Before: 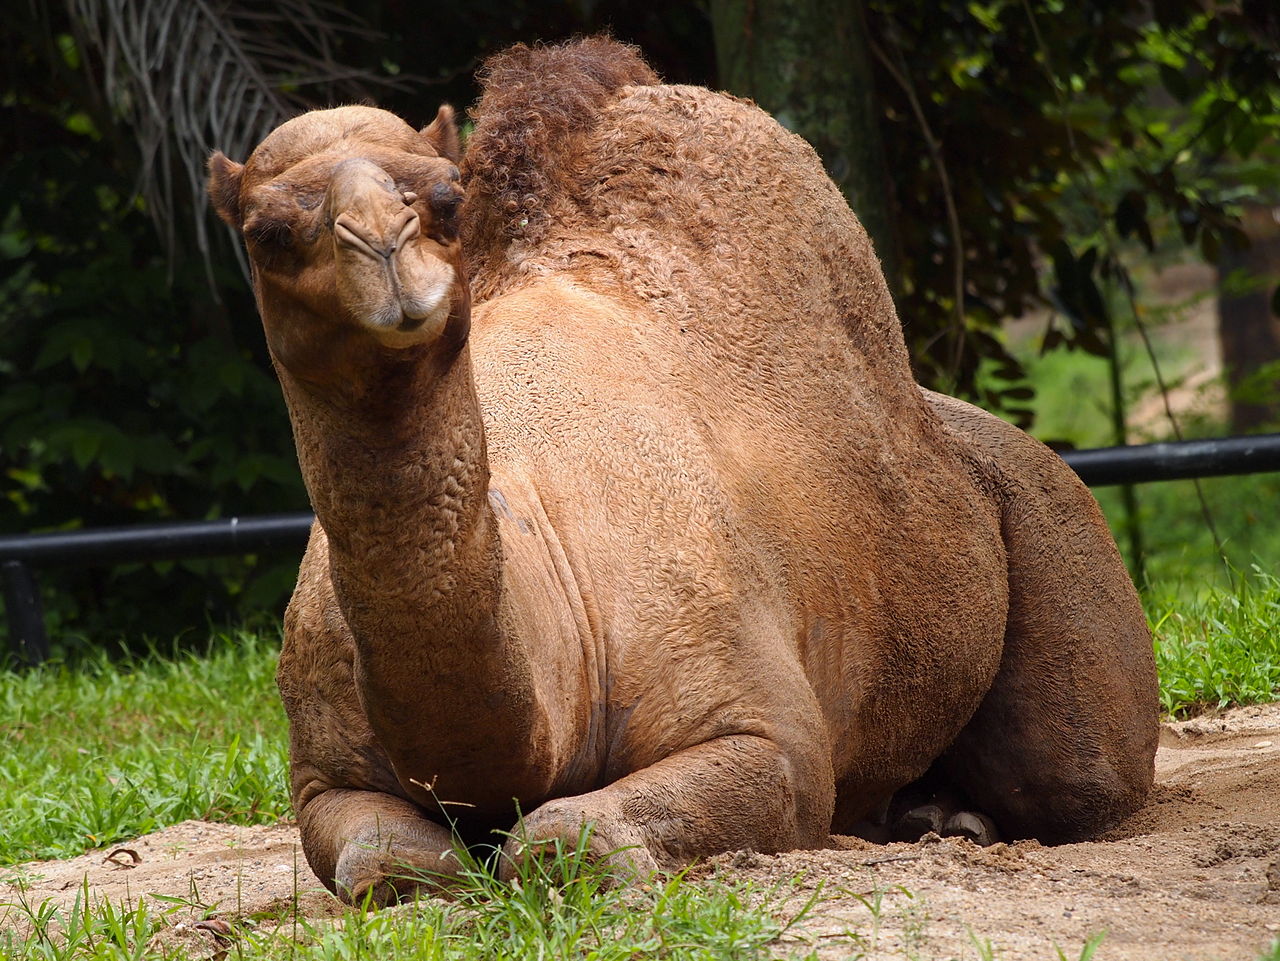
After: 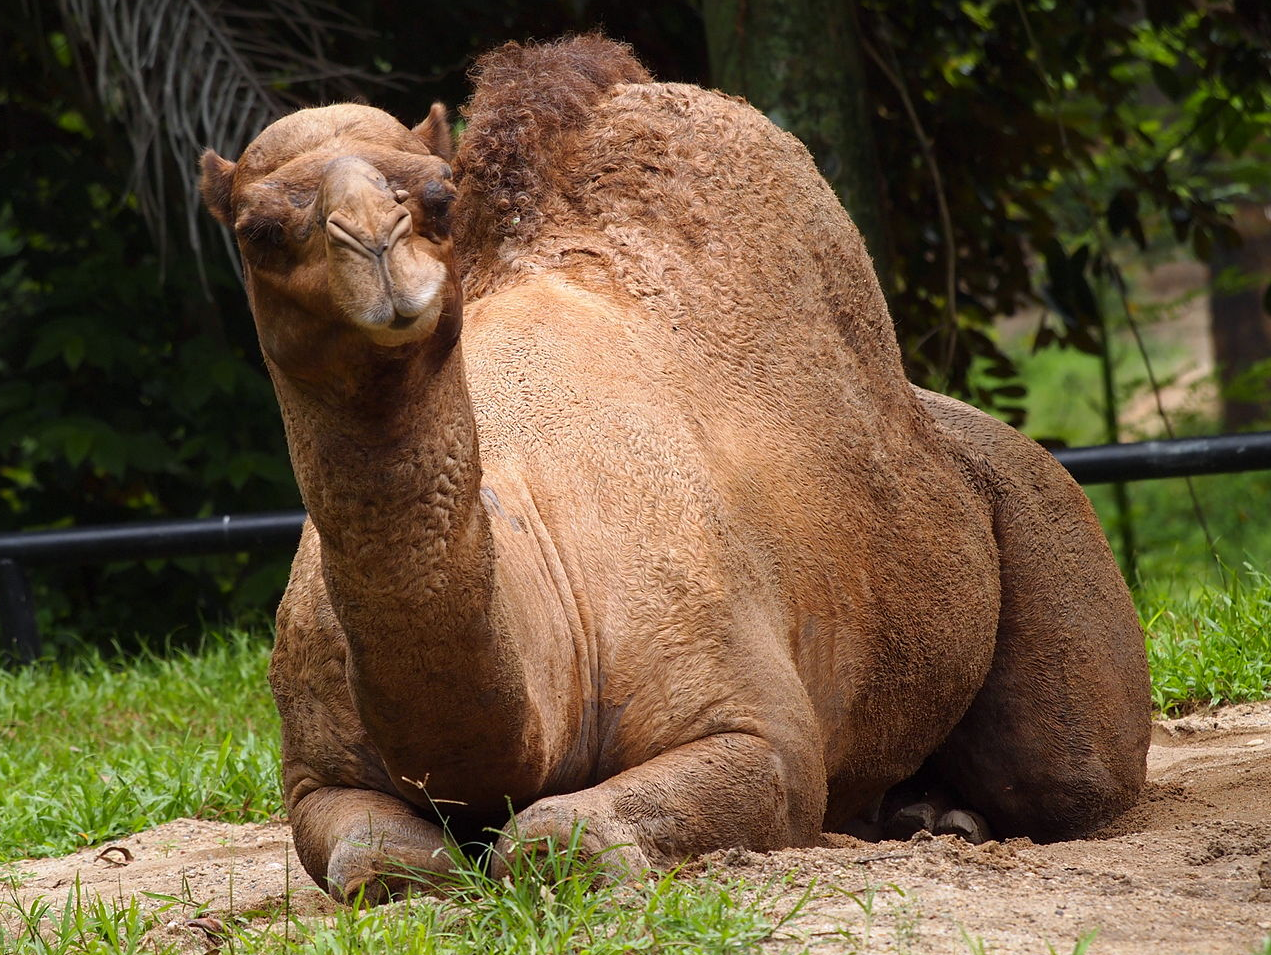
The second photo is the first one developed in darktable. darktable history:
crop and rotate: left 0.64%, top 0.243%, bottom 0.374%
